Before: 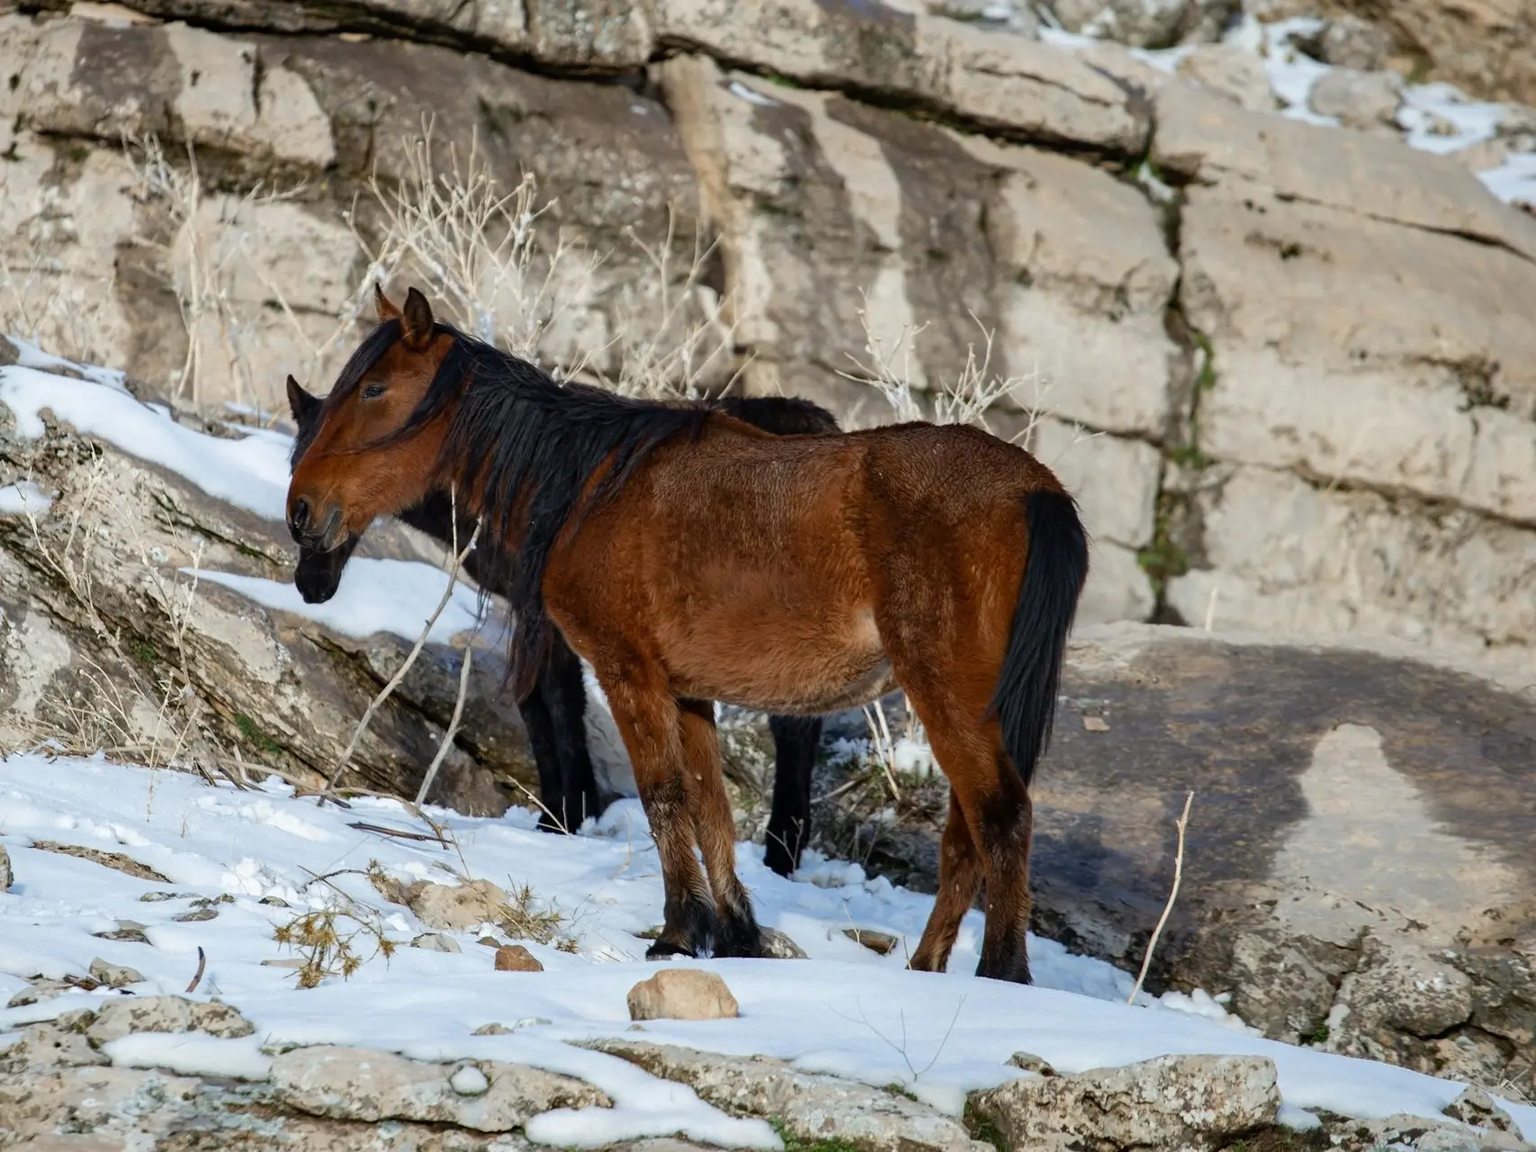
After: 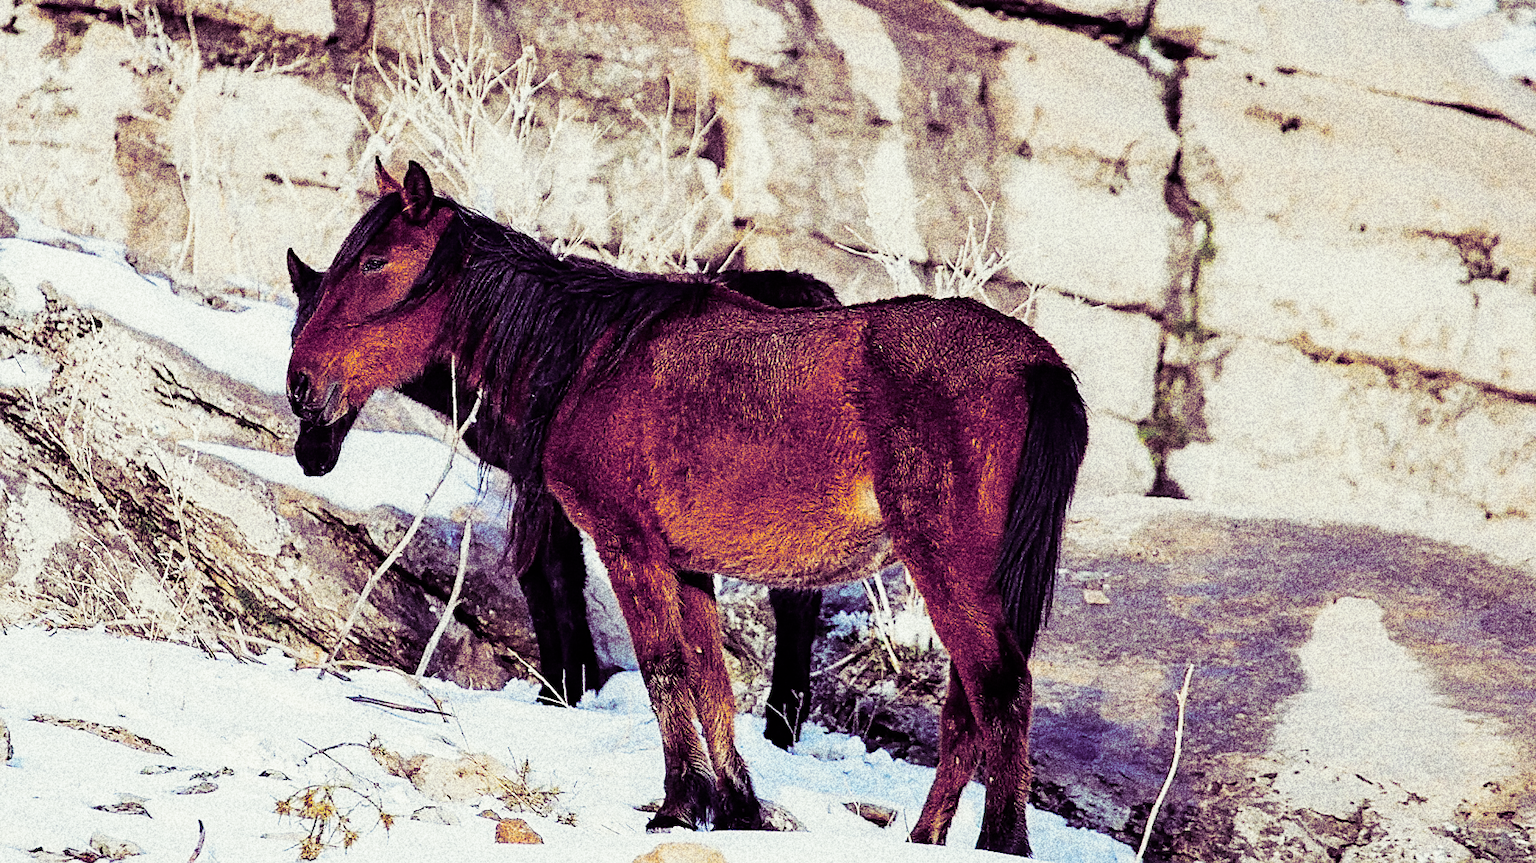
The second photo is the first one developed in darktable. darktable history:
crop: top 11.038%, bottom 13.962%
exposure: black level correction 0.001, exposure 1.129 EV, compensate exposure bias true, compensate highlight preservation false
split-toning: shadows › hue 277.2°, shadows › saturation 0.74
grain: coarseness 30.02 ISO, strength 100%
sigmoid: contrast 1.7, skew -0.2, preserve hue 0%, red attenuation 0.1, red rotation 0.035, green attenuation 0.1, green rotation -0.017, blue attenuation 0.15, blue rotation -0.052, base primaries Rec2020
sharpen: radius 1.4, amount 1.25, threshold 0.7
color balance rgb: linear chroma grading › global chroma 15%, perceptual saturation grading › global saturation 30%
